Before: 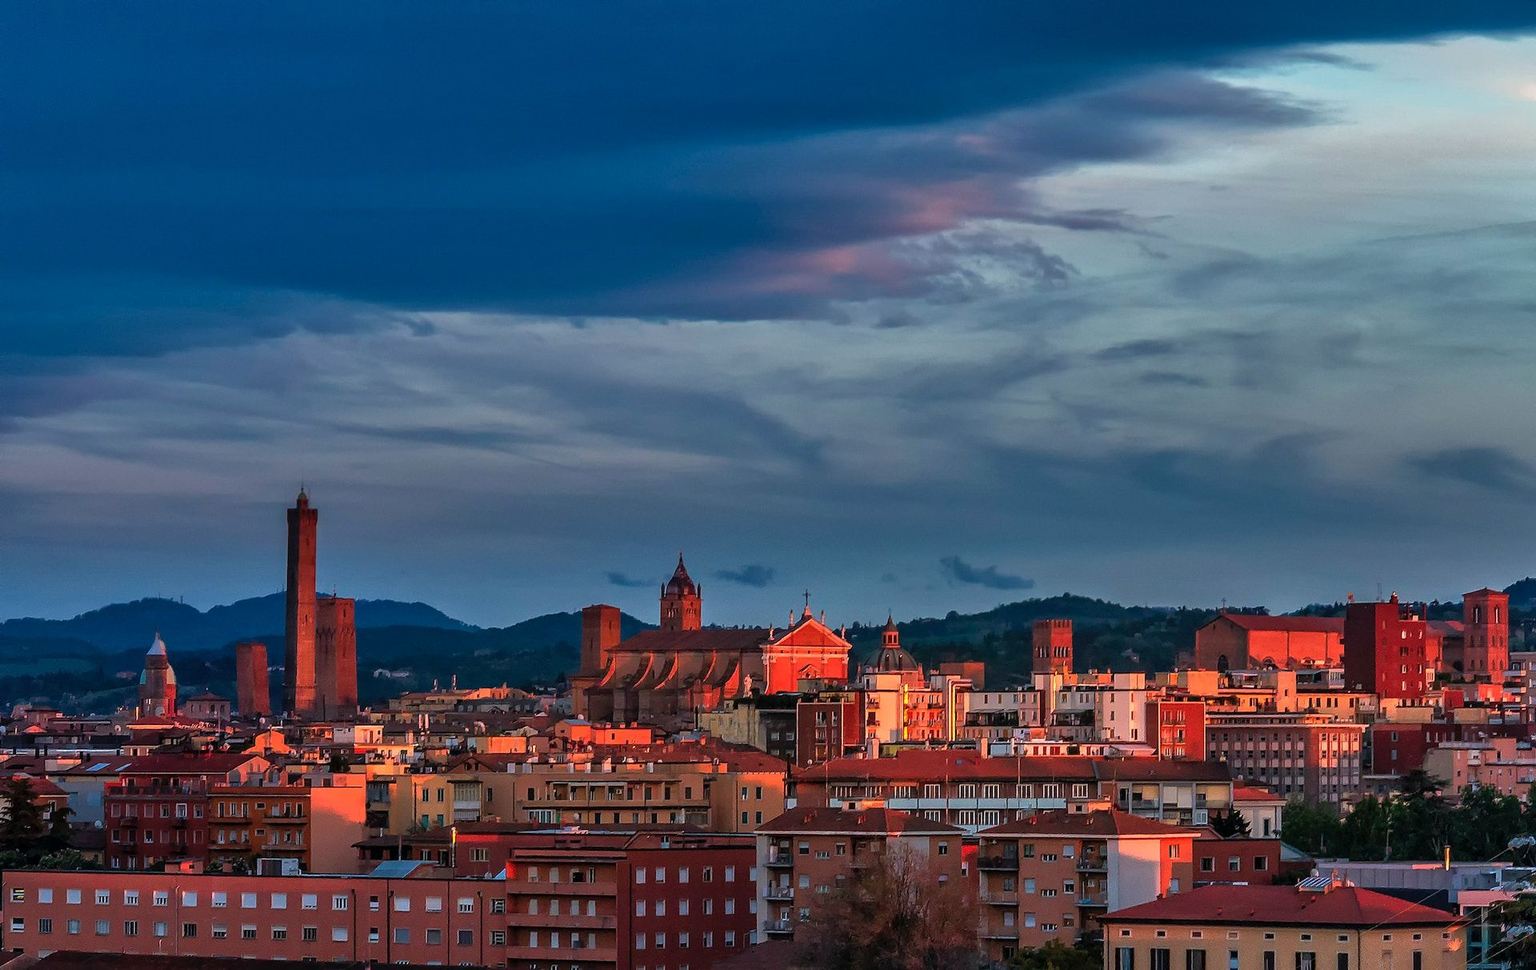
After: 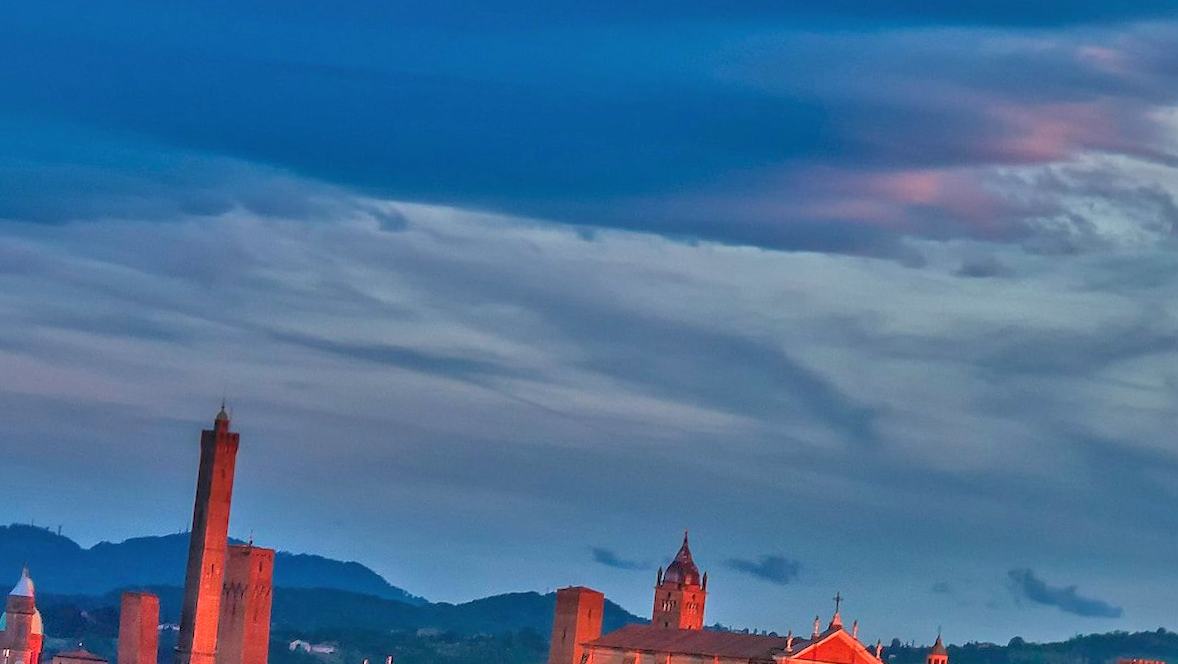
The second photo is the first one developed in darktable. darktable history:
crop and rotate: angle -5.51°, left 2.055%, top 6.644%, right 27.488%, bottom 30.422%
shadows and highlights: on, module defaults
tone equalizer: -7 EV 0.157 EV, -6 EV 0.589 EV, -5 EV 1.14 EV, -4 EV 1.34 EV, -3 EV 1.17 EV, -2 EV 0.6 EV, -1 EV 0.164 EV
